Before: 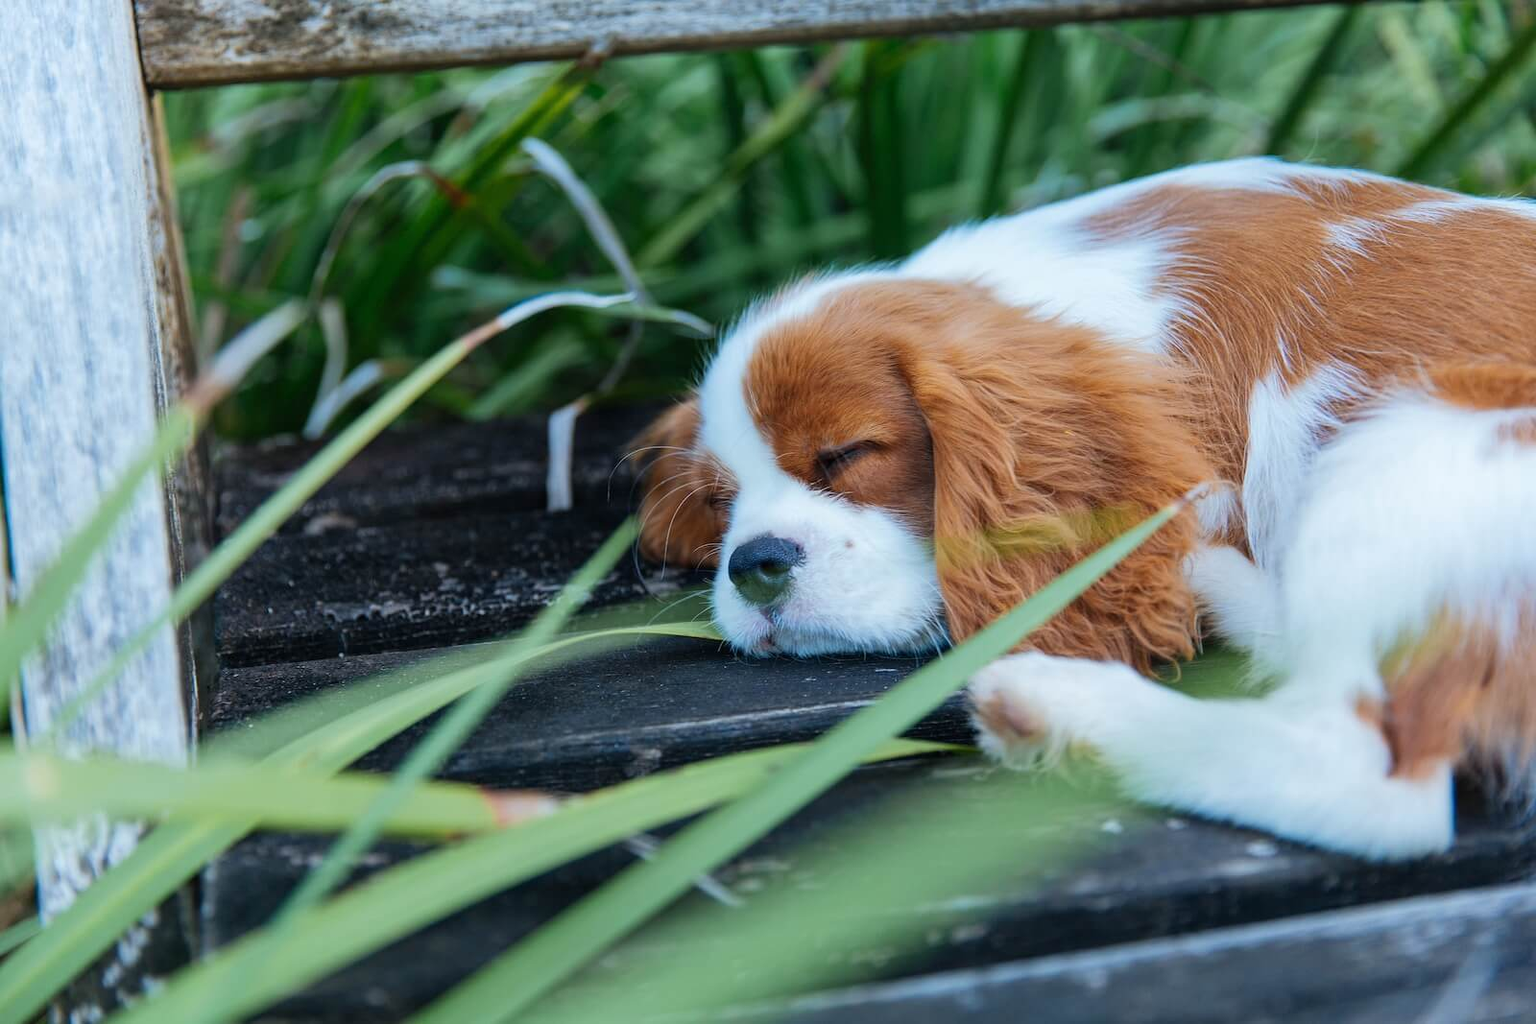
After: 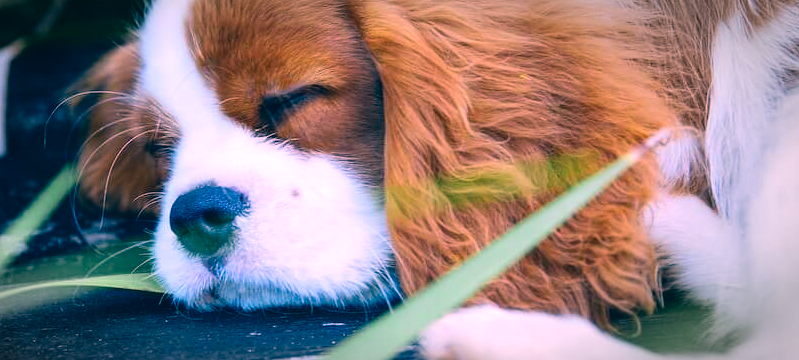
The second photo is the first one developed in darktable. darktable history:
tone equalizer: -8 EV -0.423 EV, -7 EV -0.408 EV, -6 EV -0.325 EV, -5 EV -0.191 EV, -3 EV 0.255 EV, -2 EV 0.327 EV, -1 EV 0.404 EV, +0 EV 0.397 EV
crop: left 36.835%, top 35.094%, right 13.214%, bottom 31.165%
contrast brightness saturation: contrast 0.107, saturation -0.175
color zones: curves: ch2 [(0, 0.5) (0.143, 0.517) (0.286, 0.571) (0.429, 0.522) (0.571, 0.5) (0.714, 0.5) (0.857, 0.5) (1, 0.5)], process mode strong
vignetting: center (-0.148, 0.011), automatic ratio true, unbound false
color correction: highlights a* 16.34, highlights b* 0.213, shadows a* -14.71, shadows b* -14.75, saturation 1.5
